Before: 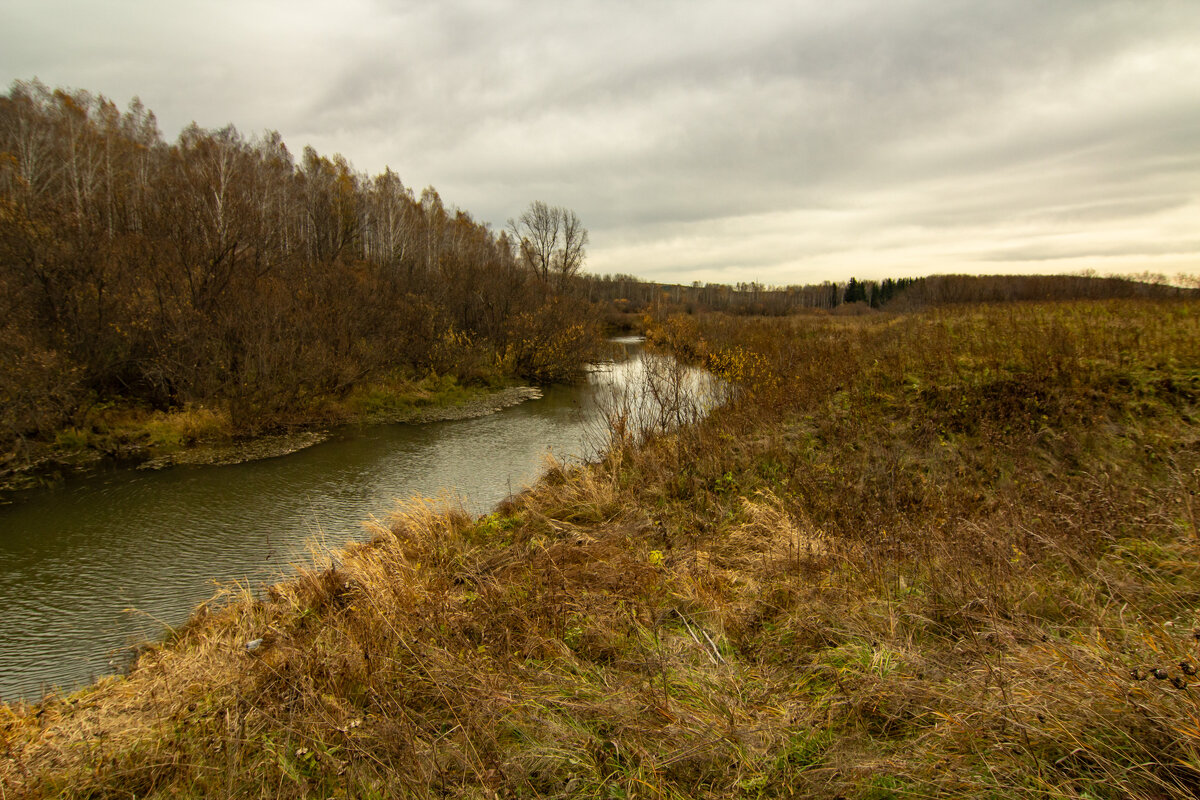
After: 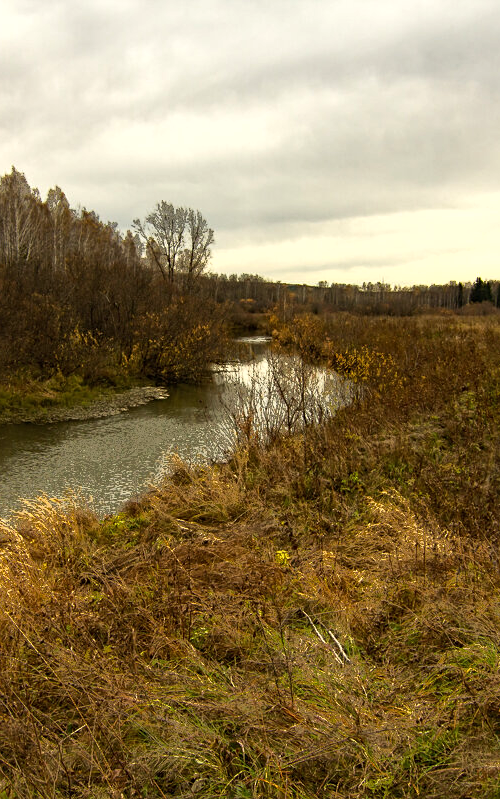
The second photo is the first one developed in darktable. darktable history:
tone equalizer: -8 EV -0.417 EV, -7 EV -0.389 EV, -6 EV -0.333 EV, -5 EV -0.222 EV, -3 EV 0.222 EV, -2 EV 0.333 EV, -1 EV 0.389 EV, +0 EV 0.417 EV, edges refinement/feathering 500, mask exposure compensation -1.57 EV, preserve details no
crop: left 31.229%, right 27.105%
sharpen: amount 0.2
fill light: exposure -0.73 EV, center 0.69, width 2.2
